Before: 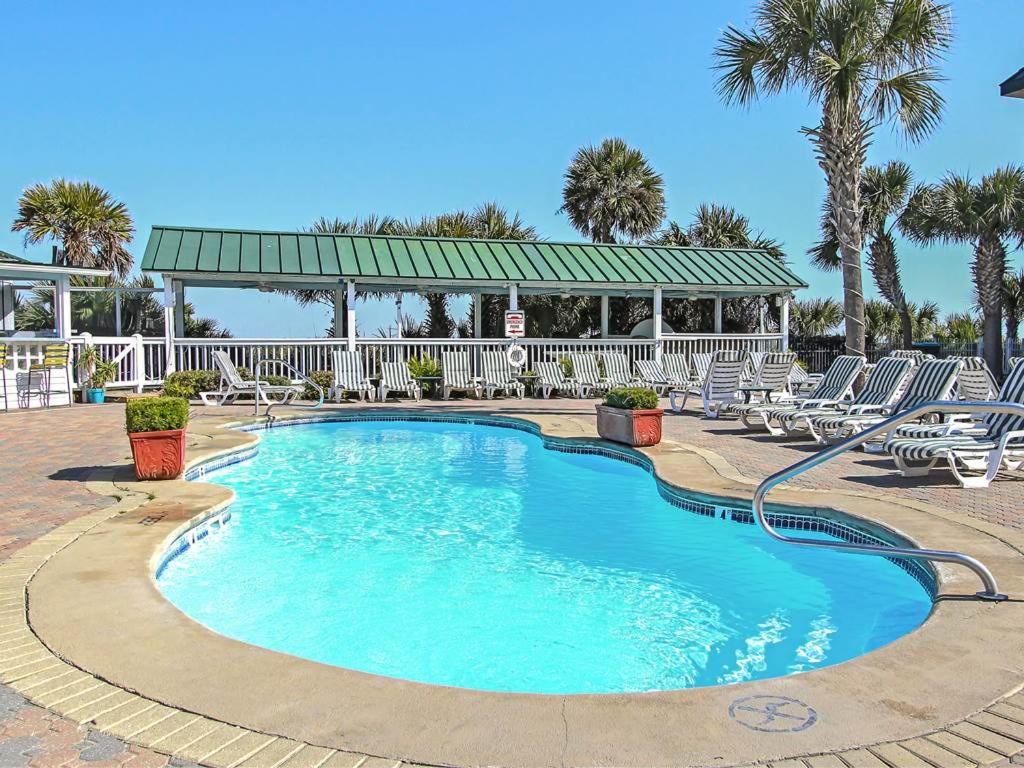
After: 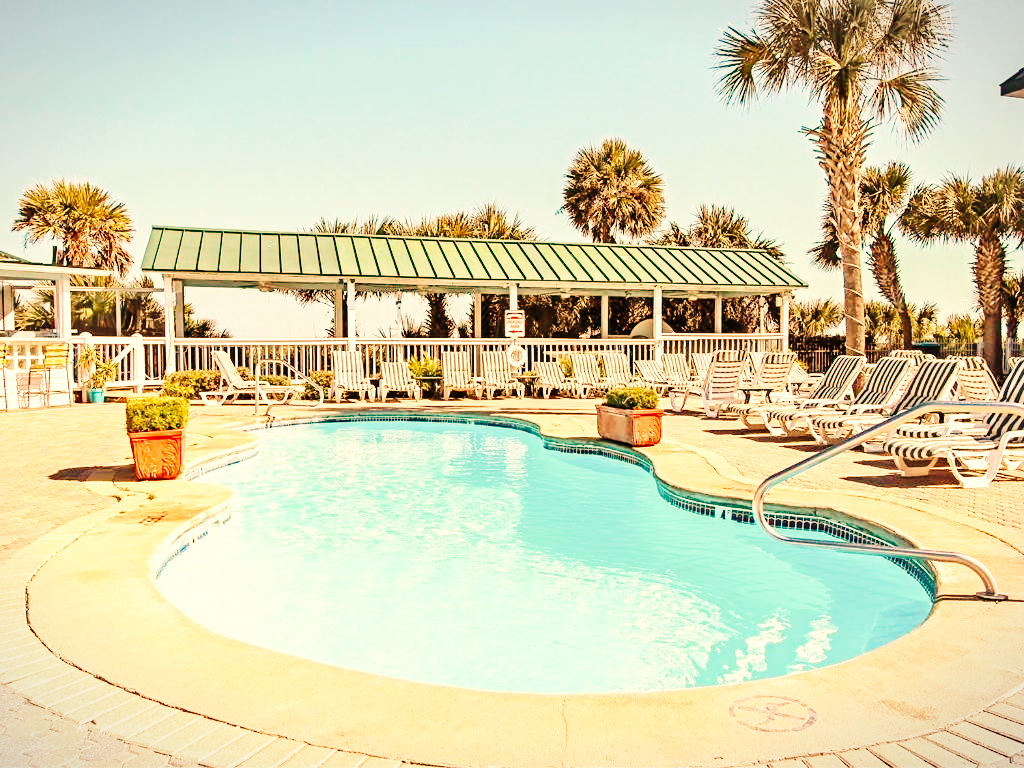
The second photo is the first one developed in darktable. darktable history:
base curve: curves: ch0 [(0, 0) (0, 0) (0.002, 0.001) (0.008, 0.003) (0.019, 0.011) (0.037, 0.037) (0.064, 0.11) (0.102, 0.232) (0.152, 0.379) (0.216, 0.524) (0.296, 0.665) (0.394, 0.789) (0.512, 0.881) (0.651, 0.945) (0.813, 0.986) (1, 1)], preserve colors none
white balance: red 1.467, blue 0.684
vignetting: fall-off start 100%, brightness -0.282, width/height ratio 1.31
